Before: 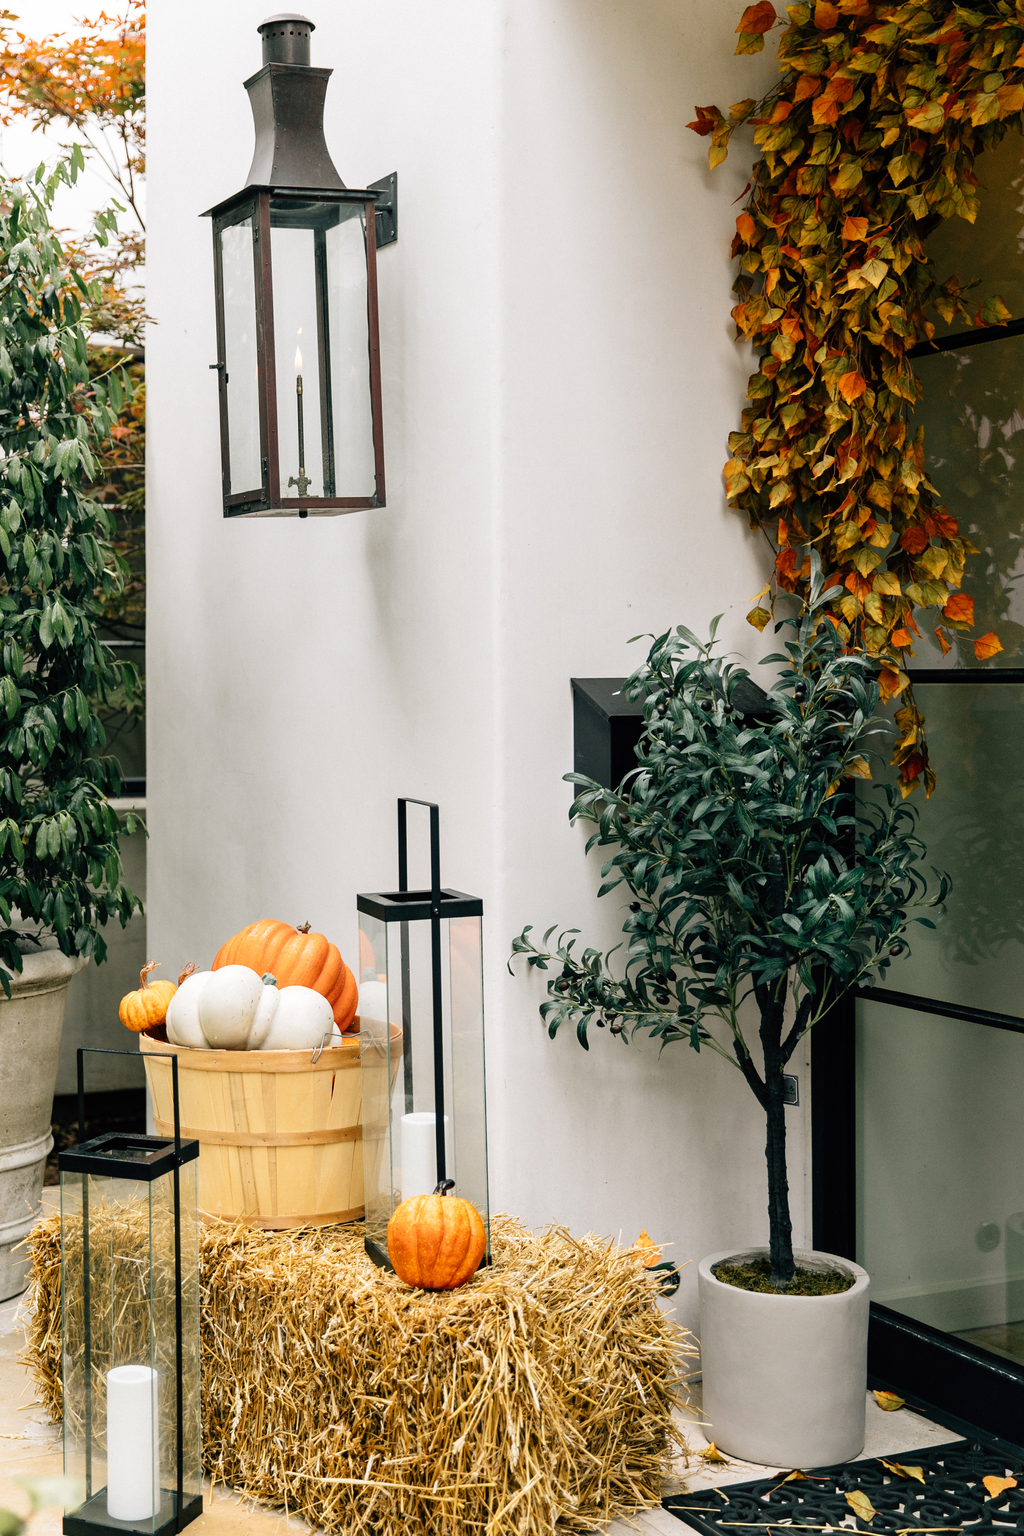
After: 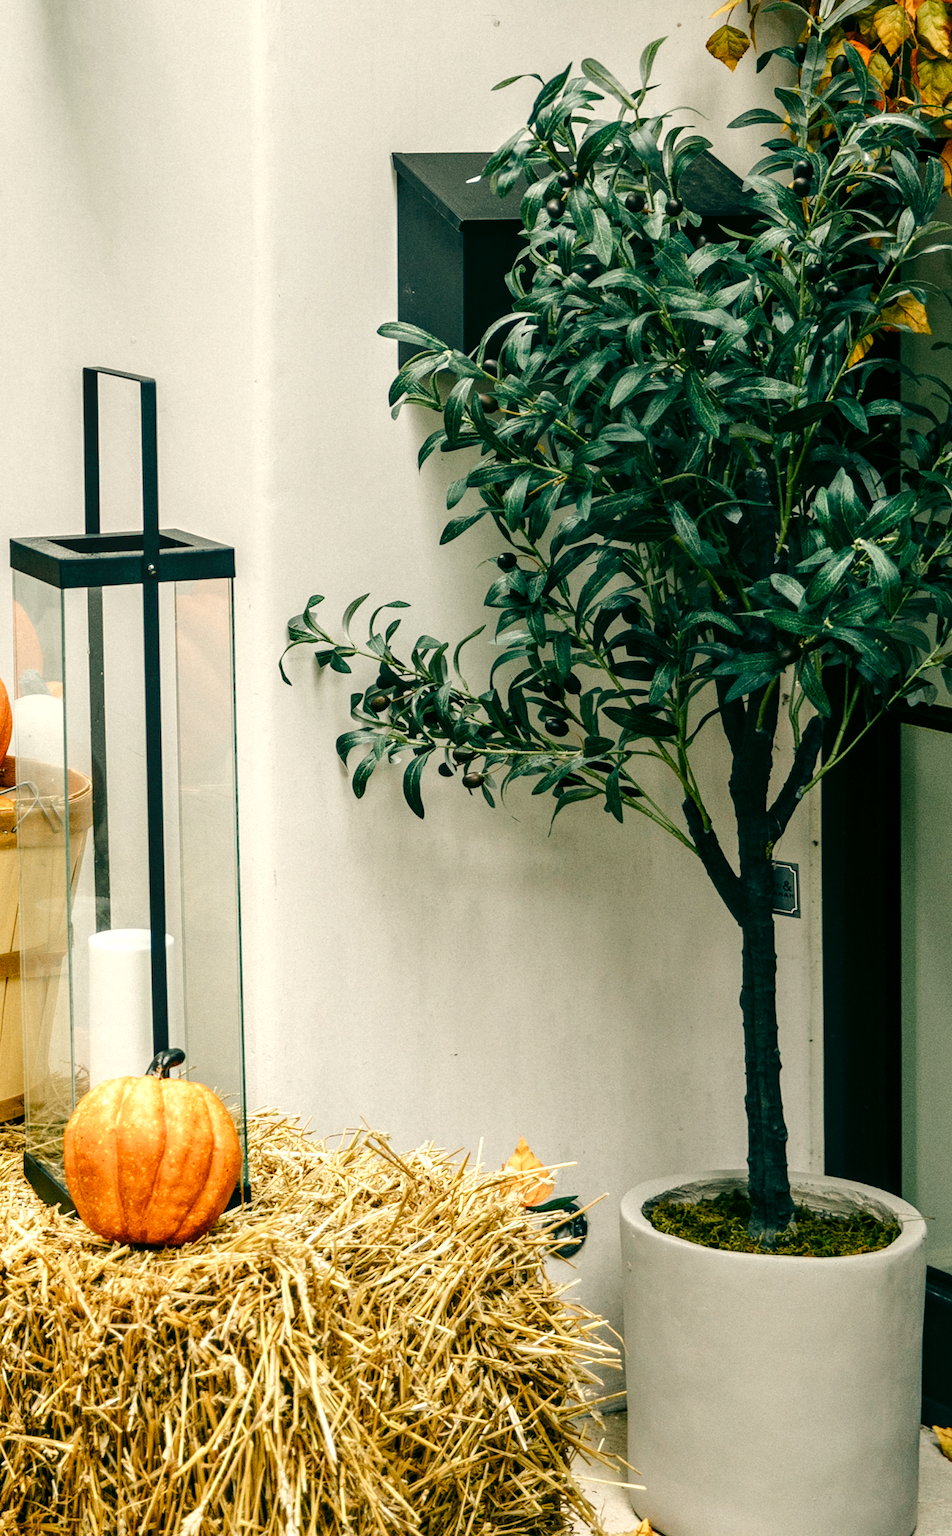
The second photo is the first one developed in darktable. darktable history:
crop: left 34.358%, top 38.589%, right 13.597%, bottom 5.455%
color balance rgb: linear chroma grading › global chroma 7.741%, perceptual saturation grading › global saturation 20%, perceptual saturation grading › highlights -50.363%, perceptual saturation grading › shadows 30.298%, perceptual brilliance grading › highlights 6.385%, perceptual brilliance grading › mid-tones 16.868%, perceptual brilliance grading › shadows -5.322%
tone equalizer: on, module defaults
color correction: highlights a* -0.482, highlights b* 9.3, shadows a* -8.73, shadows b* 1.17
local contrast: on, module defaults
